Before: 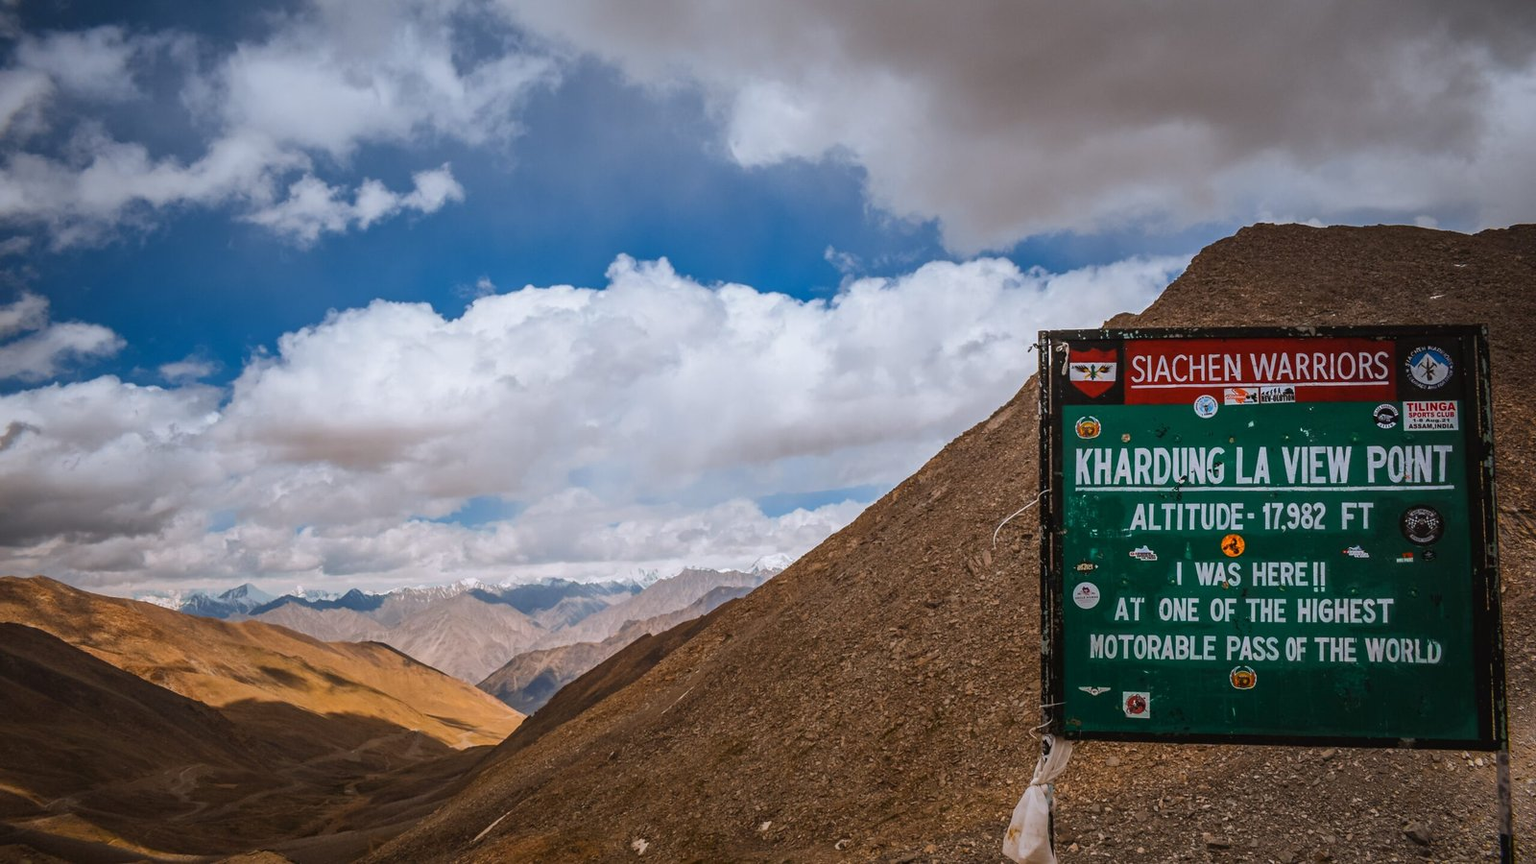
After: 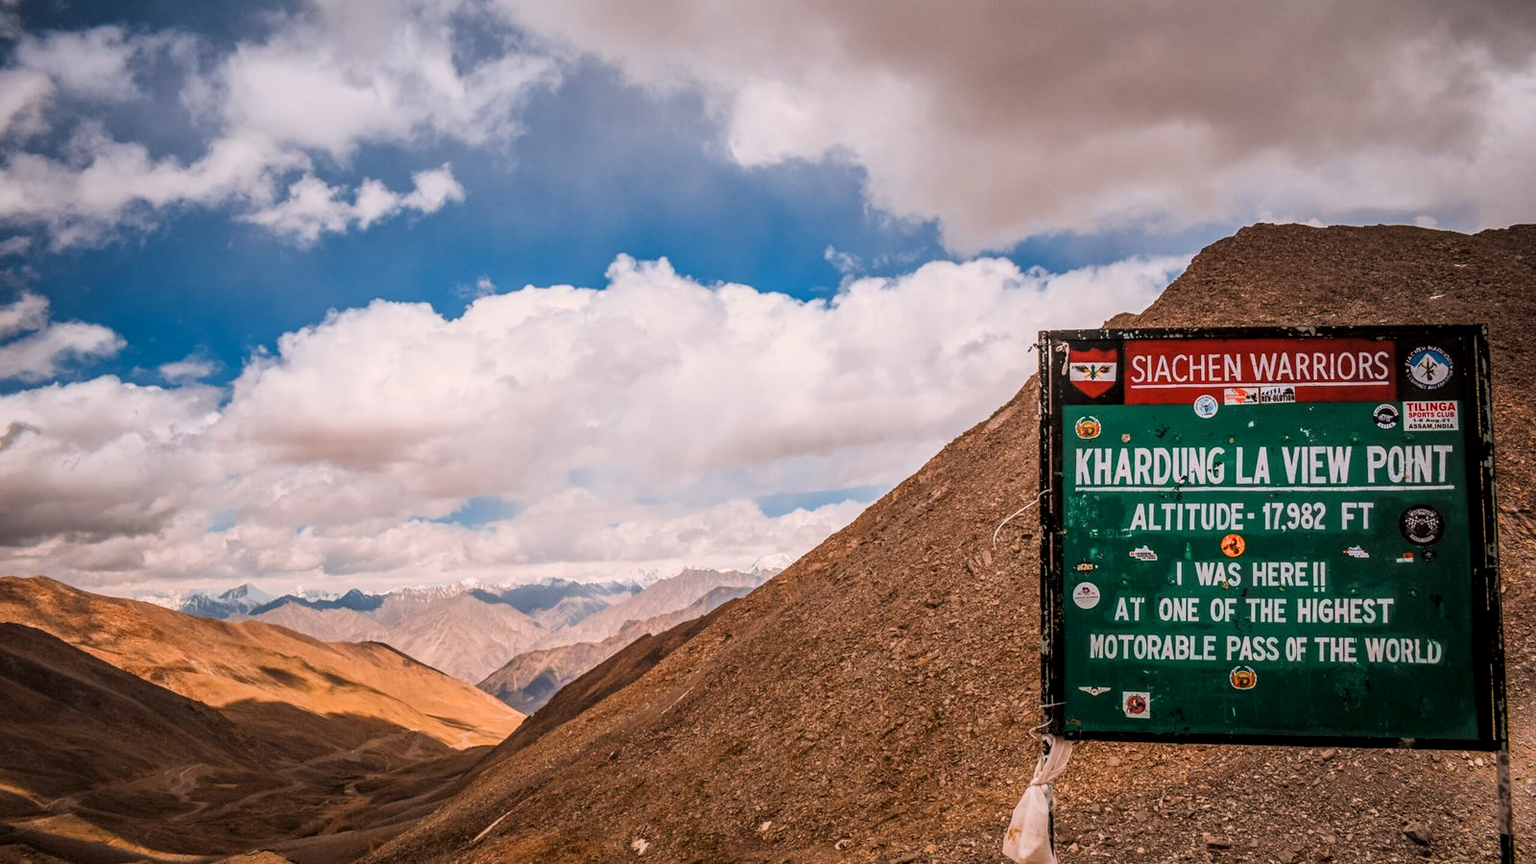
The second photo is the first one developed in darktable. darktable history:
exposure: exposure 0.564 EV
filmic rgb: white relative exposure 3.8 EV, hardness 4.35
local contrast: on, module defaults
white balance: red 1.127, blue 0.943
